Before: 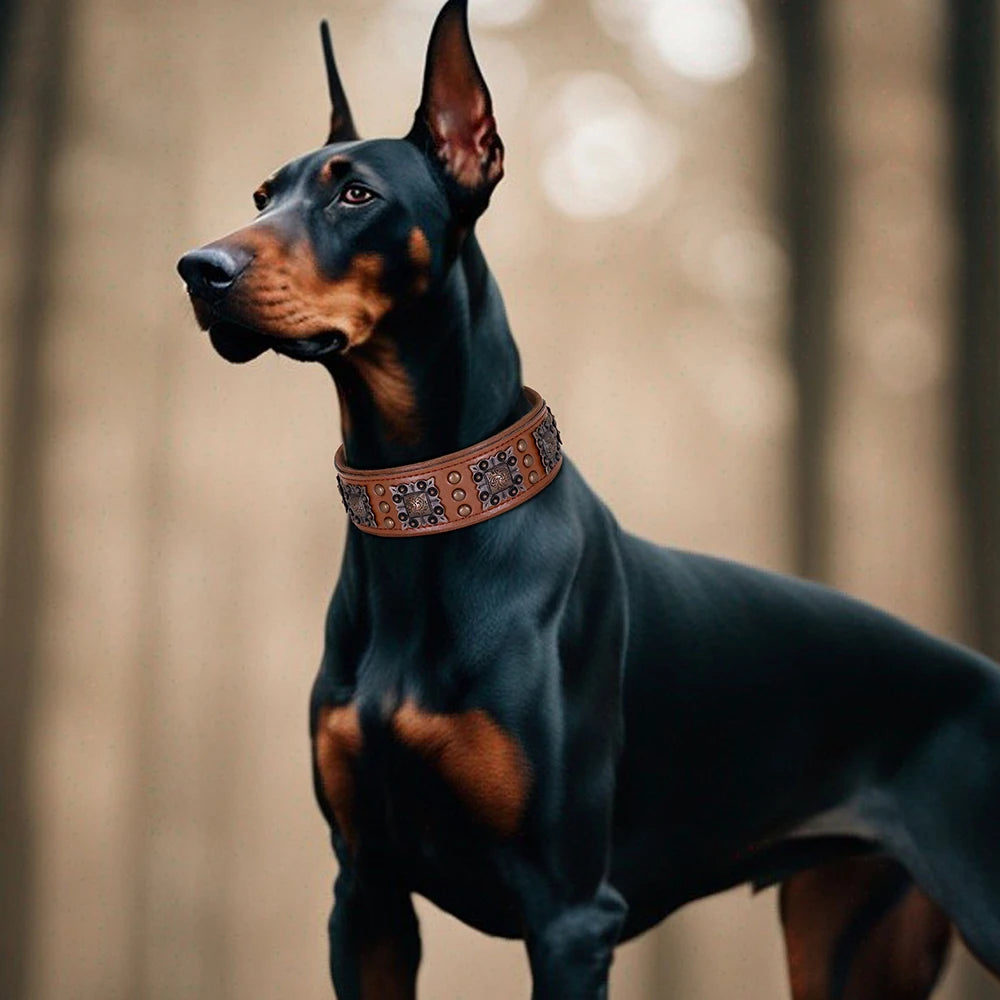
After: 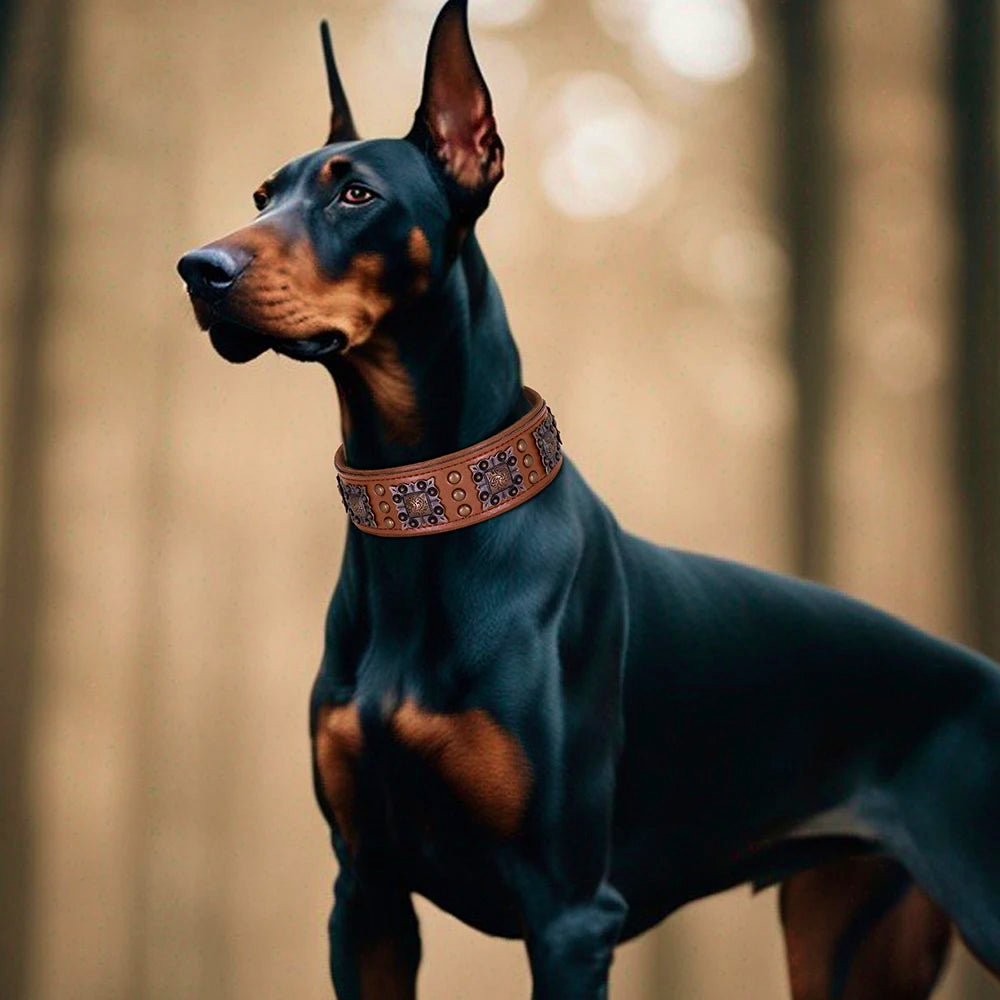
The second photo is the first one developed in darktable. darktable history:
velvia: strength 44.38%
